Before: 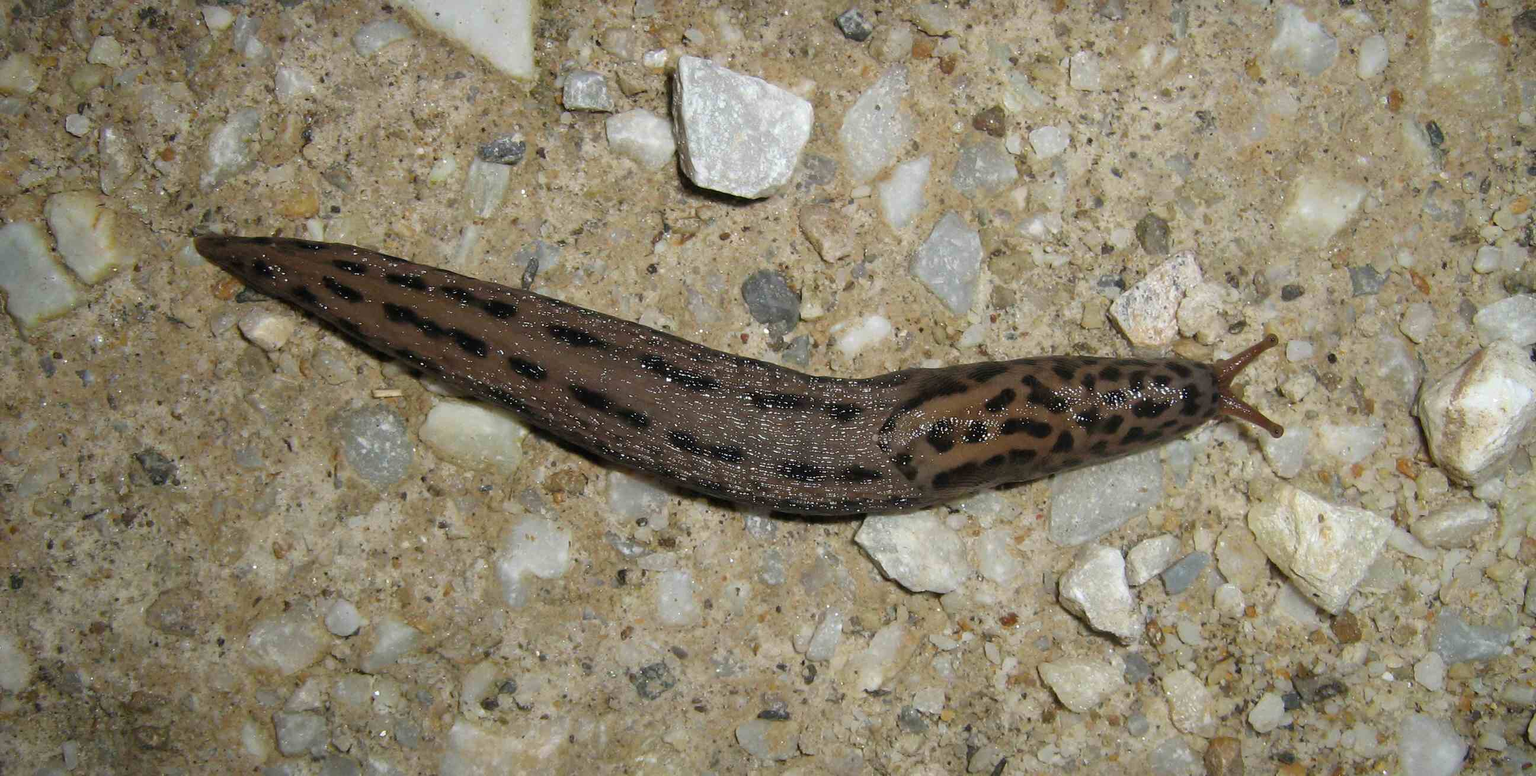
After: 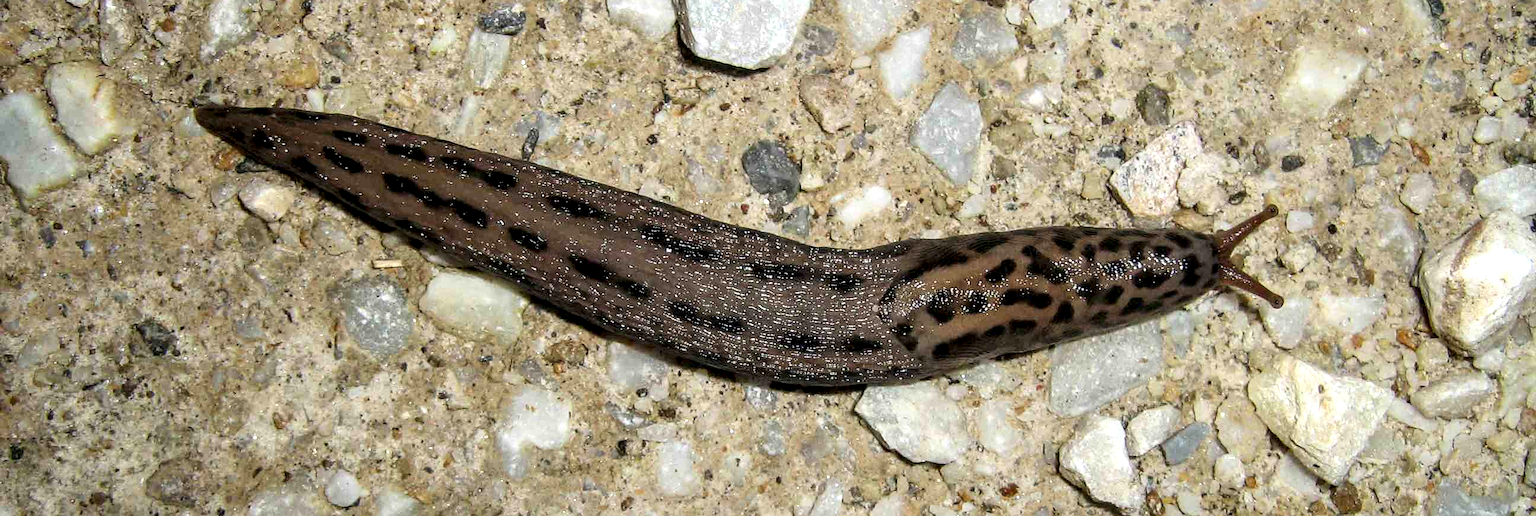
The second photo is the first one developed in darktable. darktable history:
sharpen: amount 0.2
crop: top 16.727%, bottom 16.727%
contrast brightness saturation: contrast 0.2, brightness 0.15, saturation 0.14
local contrast: detail 160%
exposure: compensate highlight preservation false
